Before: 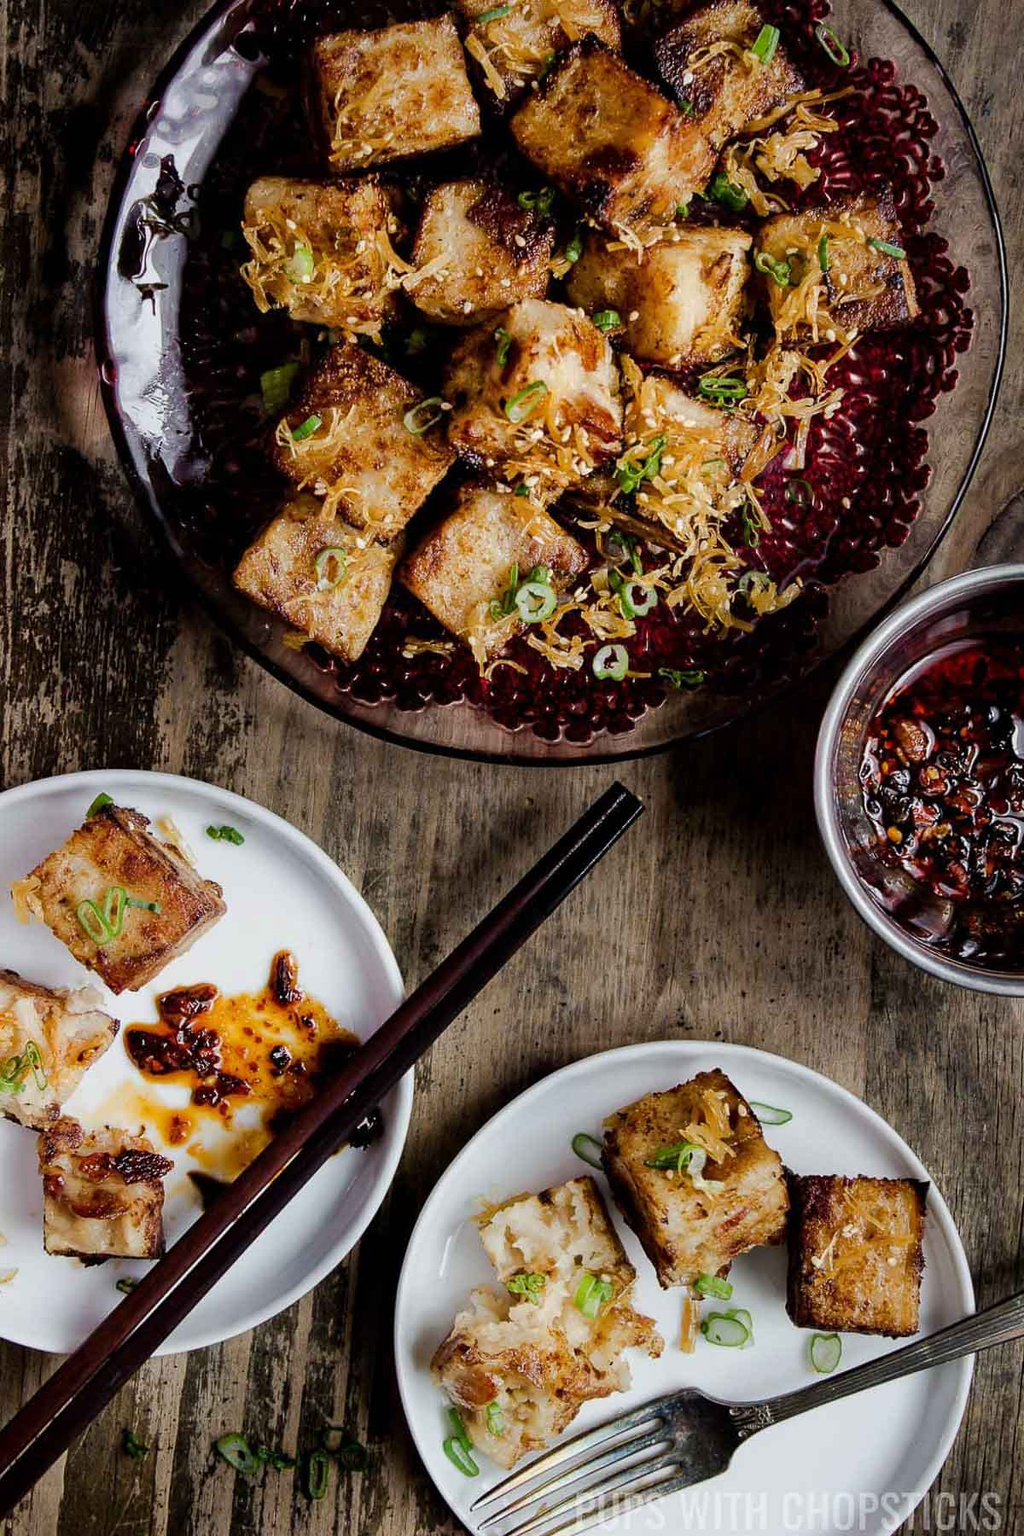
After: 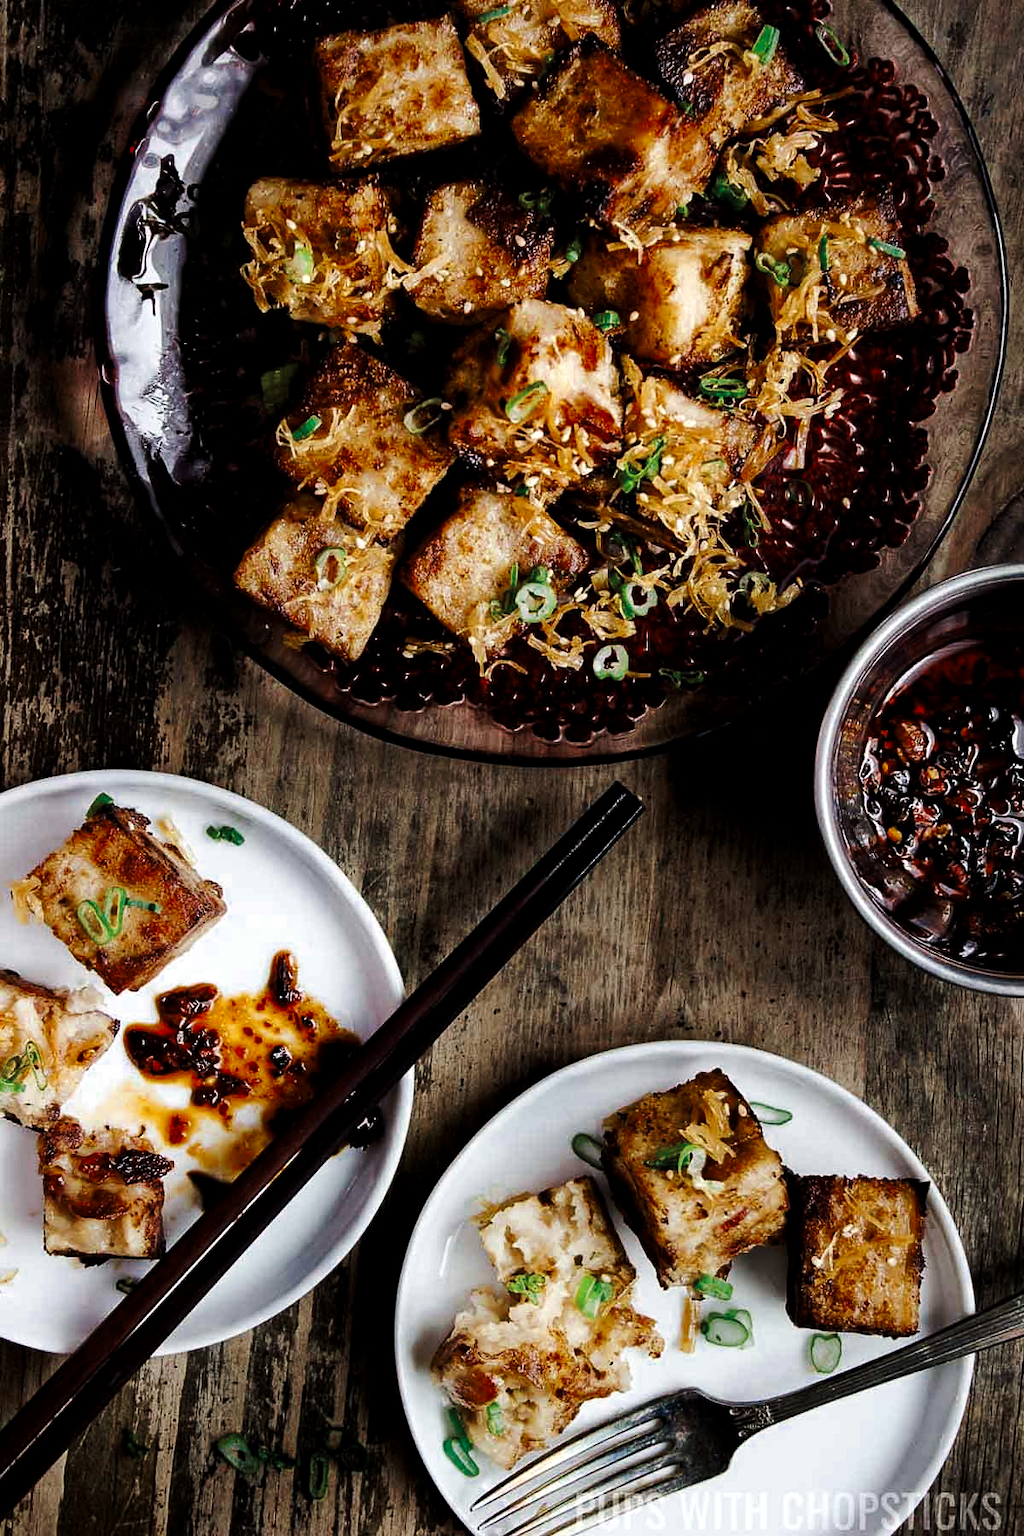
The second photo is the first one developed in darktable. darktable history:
color zones: curves: ch0 [(0, 0.5) (0.125, 0.4) (0.25, 0.5) (0.375, 0.4) (0.5, 0.4) (0.625, 0.35) (0.75, 0.35) (0.875, 0.5)]; ch1 [(0, 0.35) (0.125, 0.45) (0.25, 0.35) (0.375, 0.35) (0.5, 0.35) (0.625, 0.35) (0.75, 0.45) (0.875, 0.35)]; ch2 [(0, 0.6) (0.125, 0.5) (0.25, 0.5) (0.375, 0.6) (0.5, 0.6) (0.625, 0.5) (0.75, 0.5) (0.875, 0.5)]
tone curve: curves: ch0 [(0, 0) (0.003, 0.006) (0.011, 0.007) (0.025, 0.01) (0.044, 0.015) (0.069, 0.023) (0.1, 0.031) (0.136, 0.045) (0.177, 0.066) (0.224, 0.098) (0.277, 0.139) (0.335, 0.194) (0.399, 0.254) (0.468, 0.346) (0.543, 0.45) (0.623, 0.56) (0.709, 0.667) (0.801, 0.78) (0.898, 0.891) (1, 1)], preserve colors none
exposure: black level correction 0.003, exposure 0.383 EV, compensate highlight preservation false
